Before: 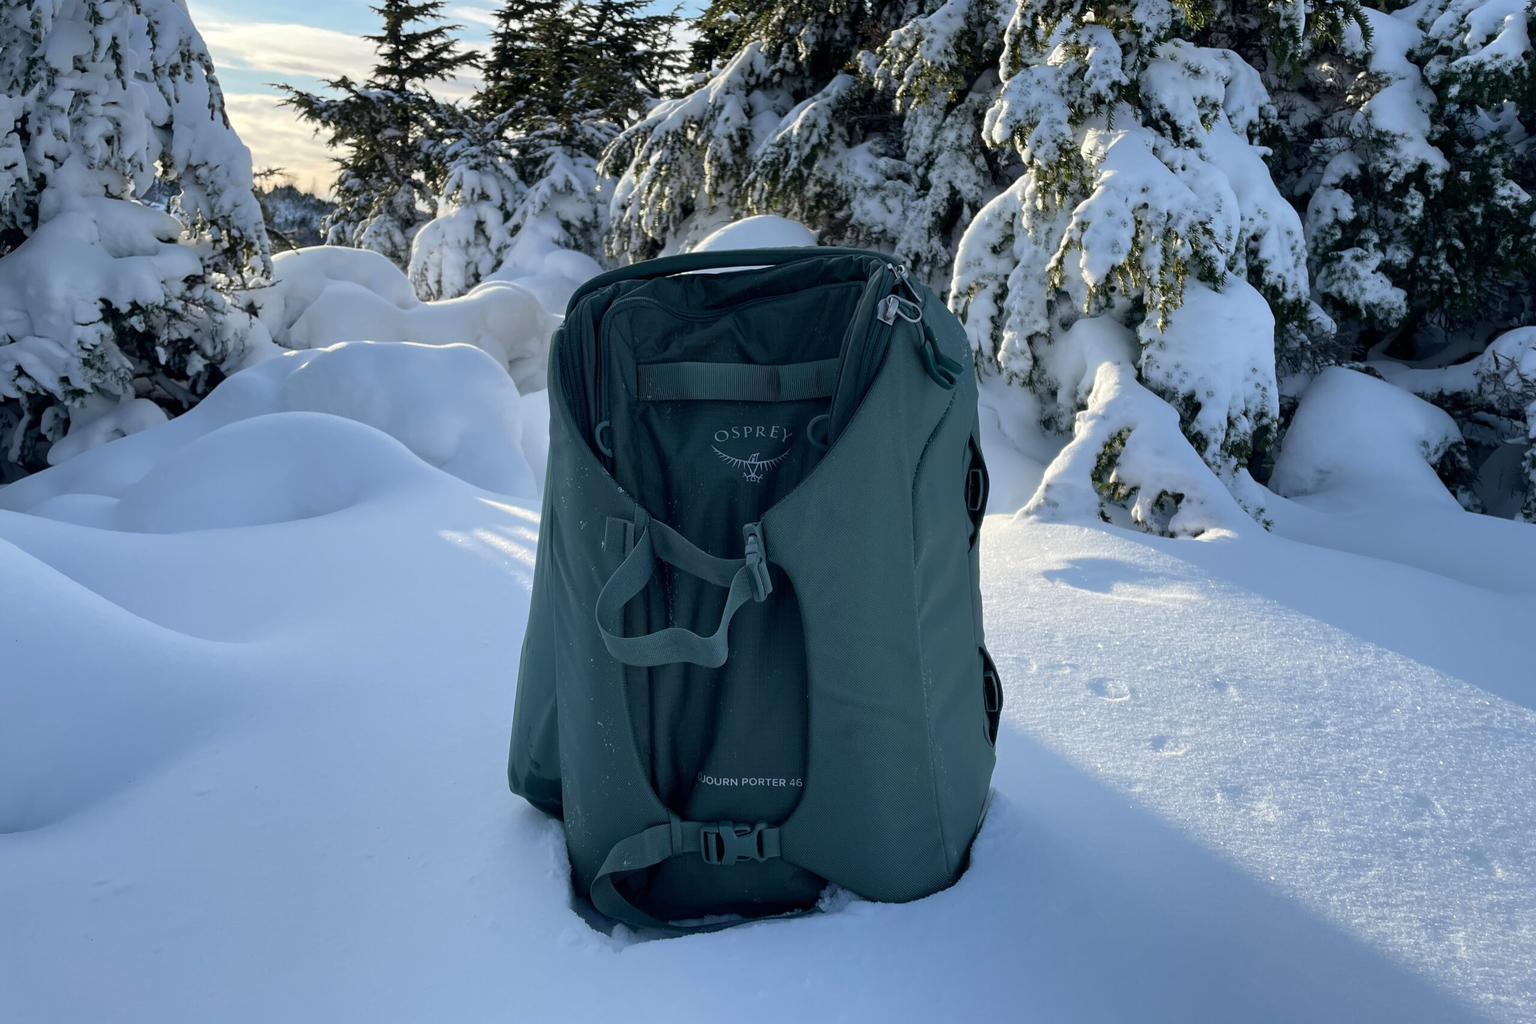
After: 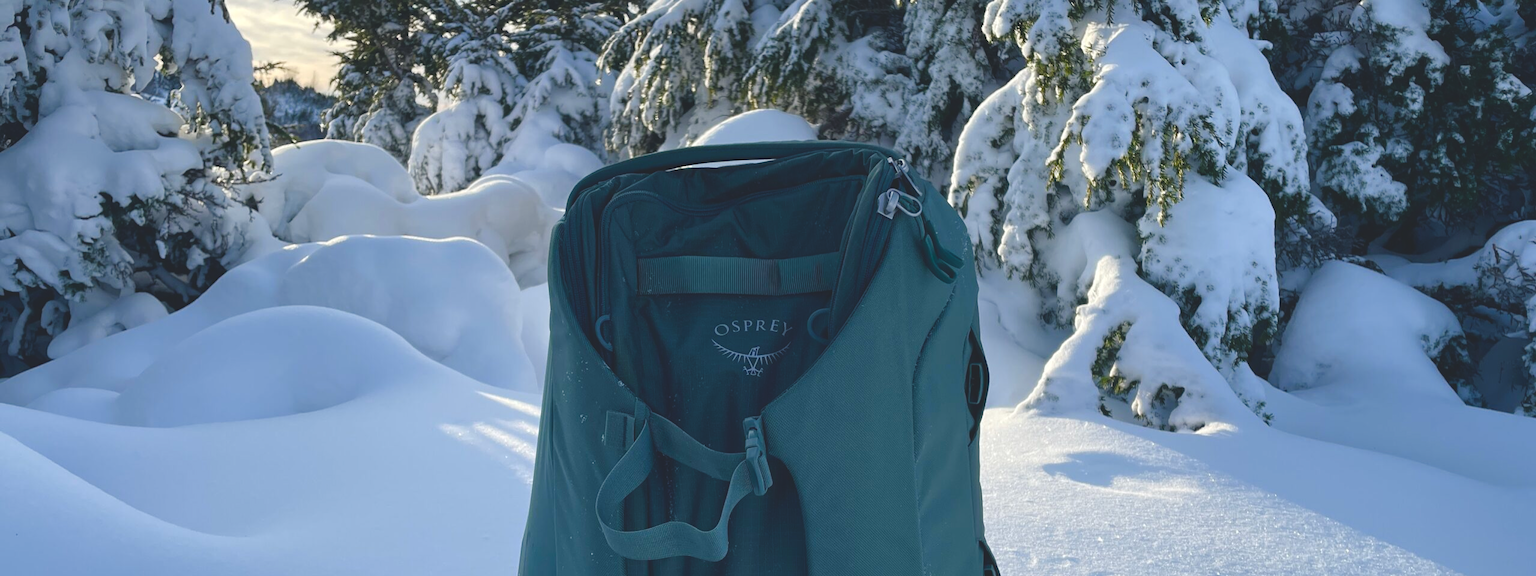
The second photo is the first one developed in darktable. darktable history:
color balance rgb: shadows lift › chroma 2.033%, shadows lift › hue 247.35°, global offset › luminance 1.966%, perceptual saturation grading › global saturation 20%, perceptual saturation grading › highlights -25.761%, perceptual saturation grading › shadows 49.491%
crop and rotate: top 10.424%, bottom 33.23%
